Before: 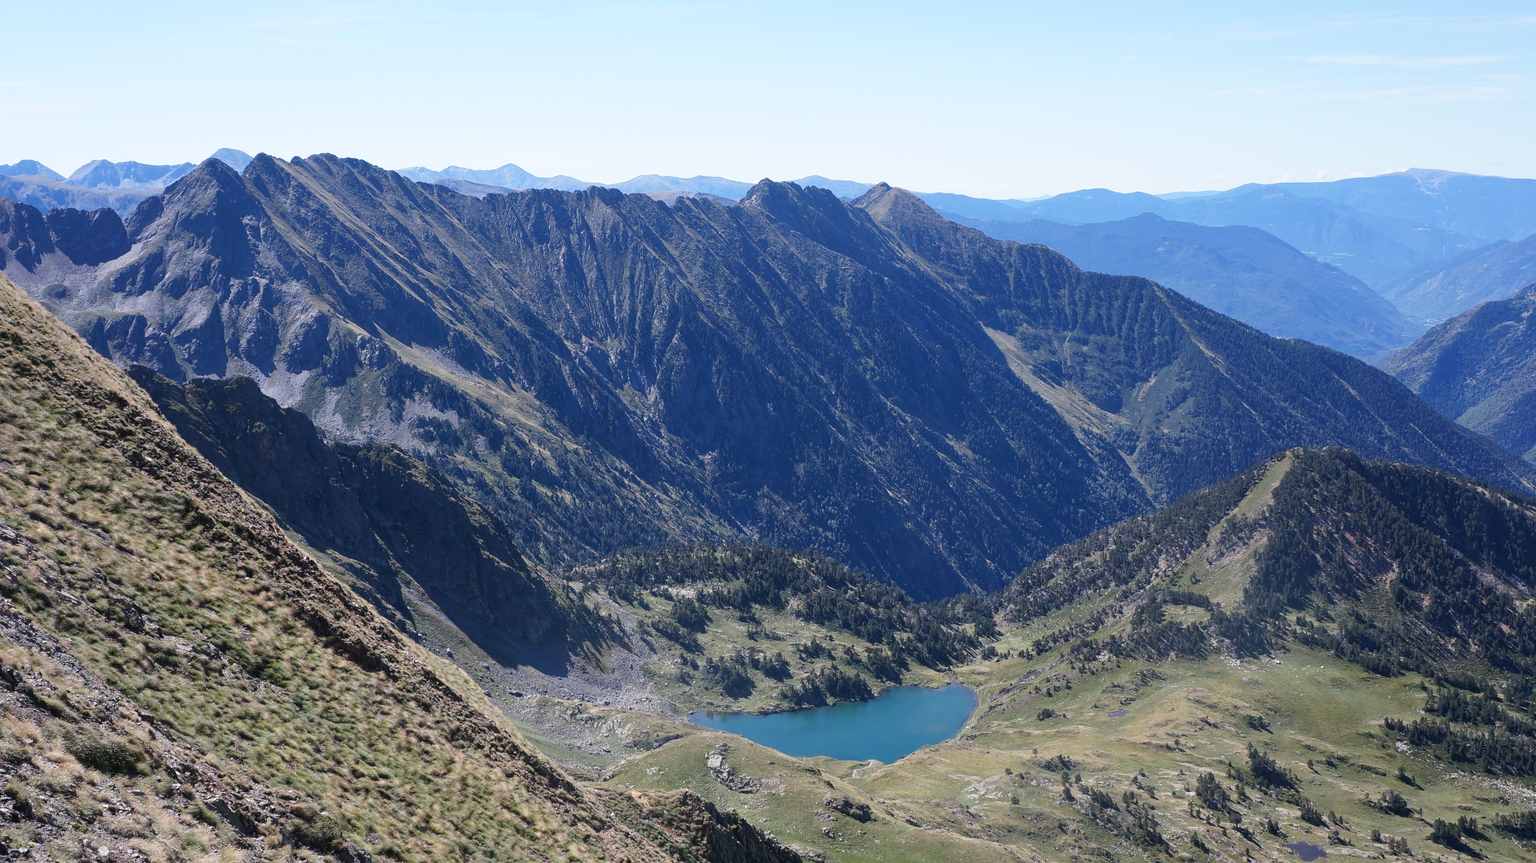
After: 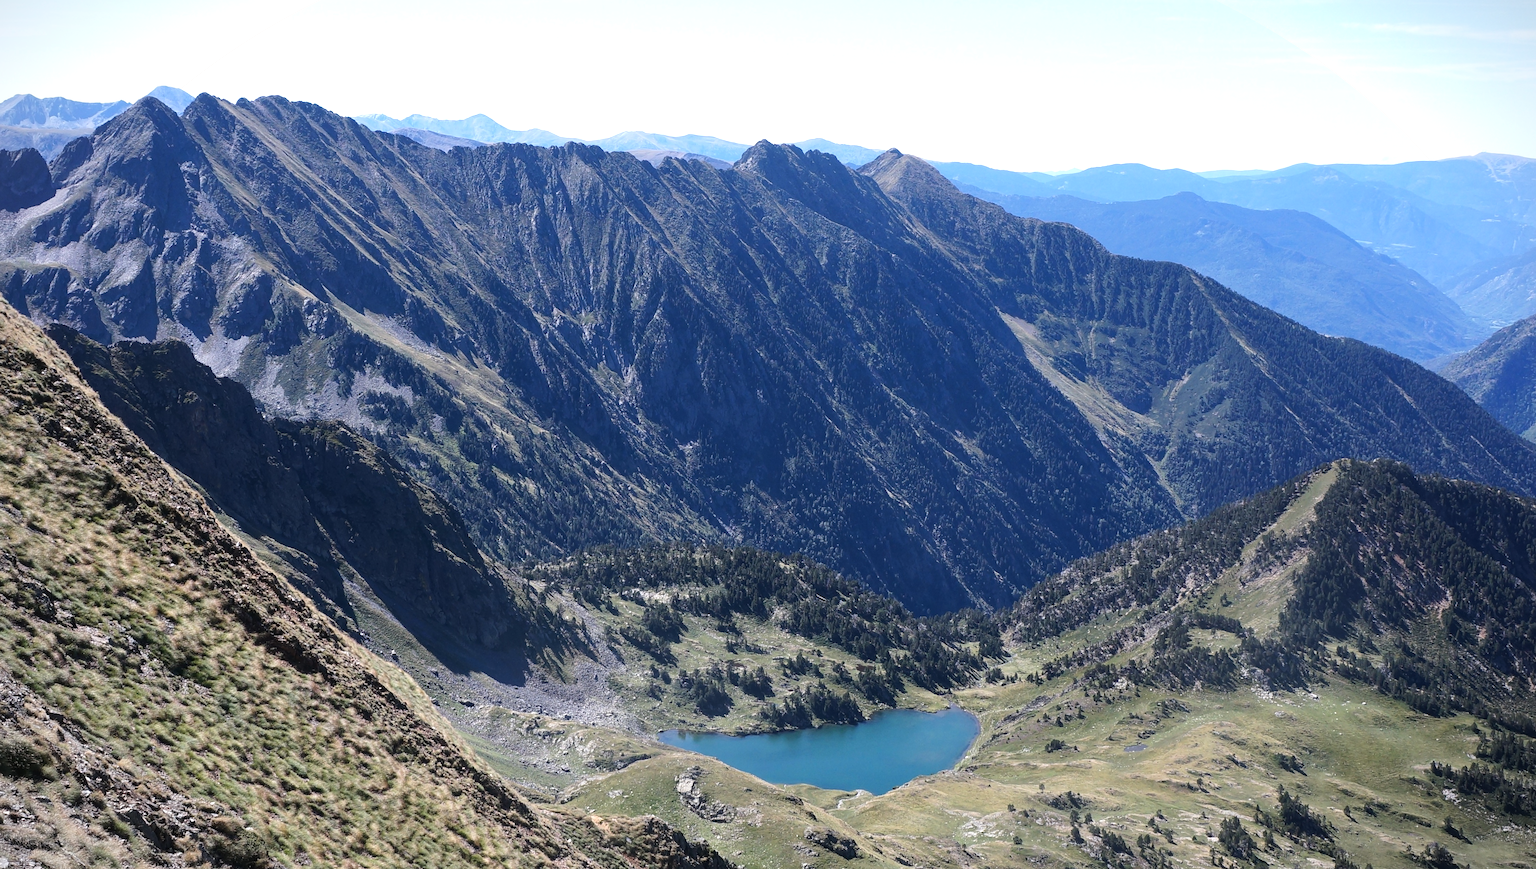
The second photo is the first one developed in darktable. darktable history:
vignetting: fall-off start 100.24%, width/height ratio 1.306, unbound false
crop and rotate: angle -1.91°, left 3.133%, top 3.586%, right 1.643%, bottom 0.519%
tone equalizer: -8 EV -0.387 EV, -7 EV -0.379 EV, -6 EV -0.314 EV, -5 EV -0.248 EV, -3 EV 0.244 EV, -2 EV 0.35 EV, -1 EV 0.412 EV, +0 EV 0.431 EV, edges refinement/feathering 500, mask exposure compensation -1.57 EV, preserve details no
